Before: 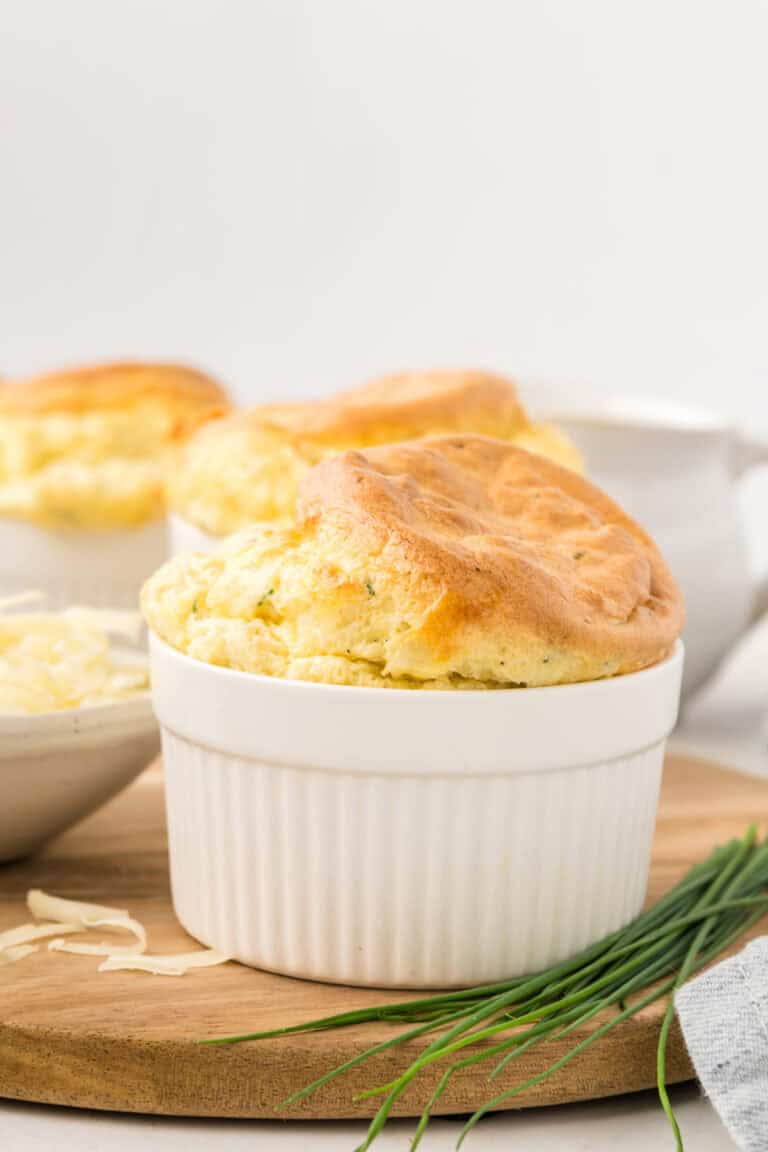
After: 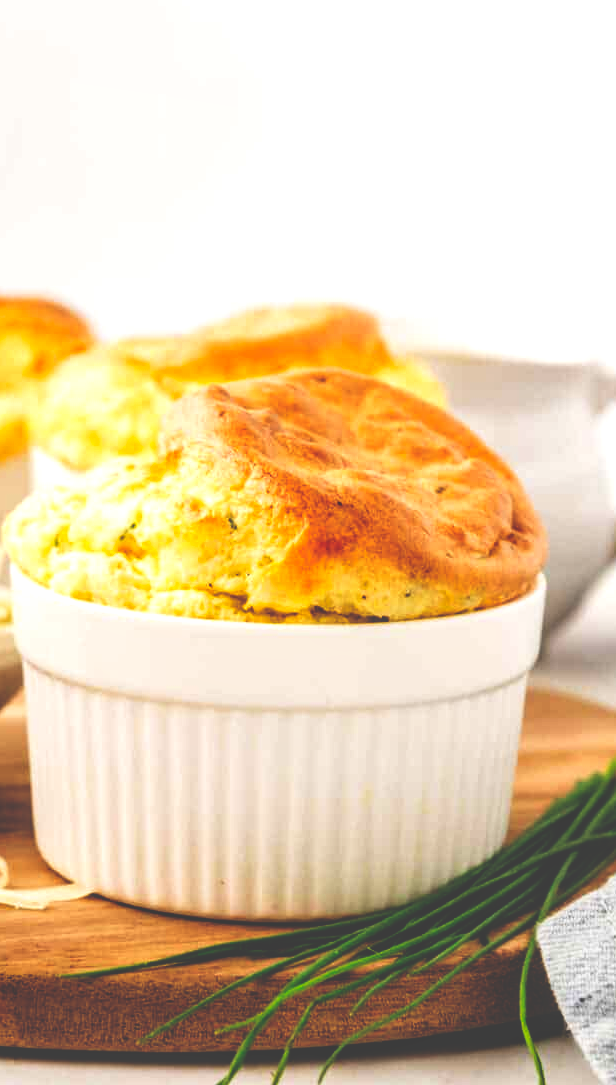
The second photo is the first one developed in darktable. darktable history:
local contrast: detail 109%
base curve: curves: ch0 [(0, 0.036) (0.083, 0.04) (0.804, 1)], preserve colors none
crop and rotate: left 18.079%, top 5.791%, right 1.683%
exposure: compensate highlight preservation false
